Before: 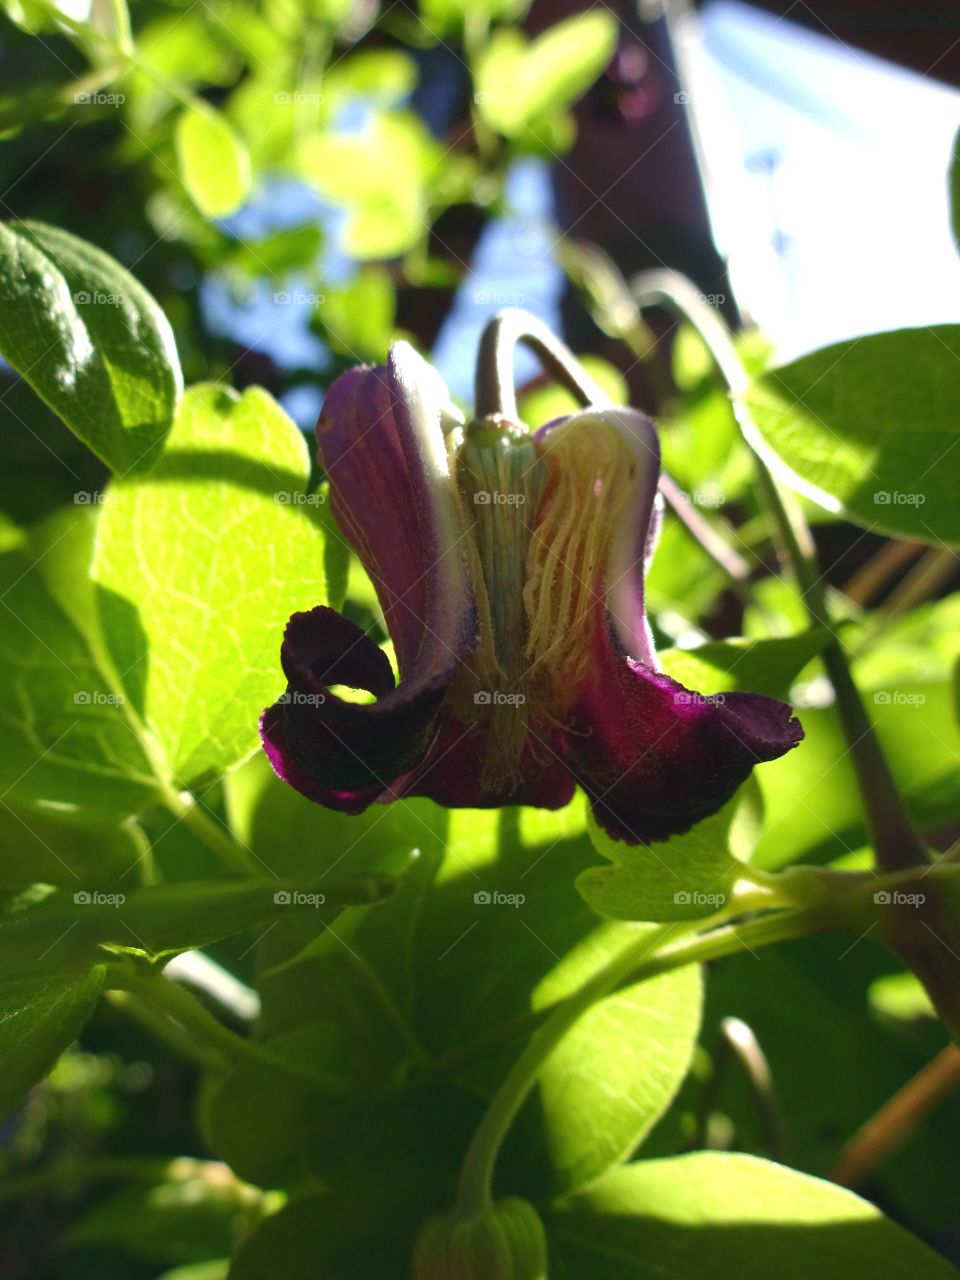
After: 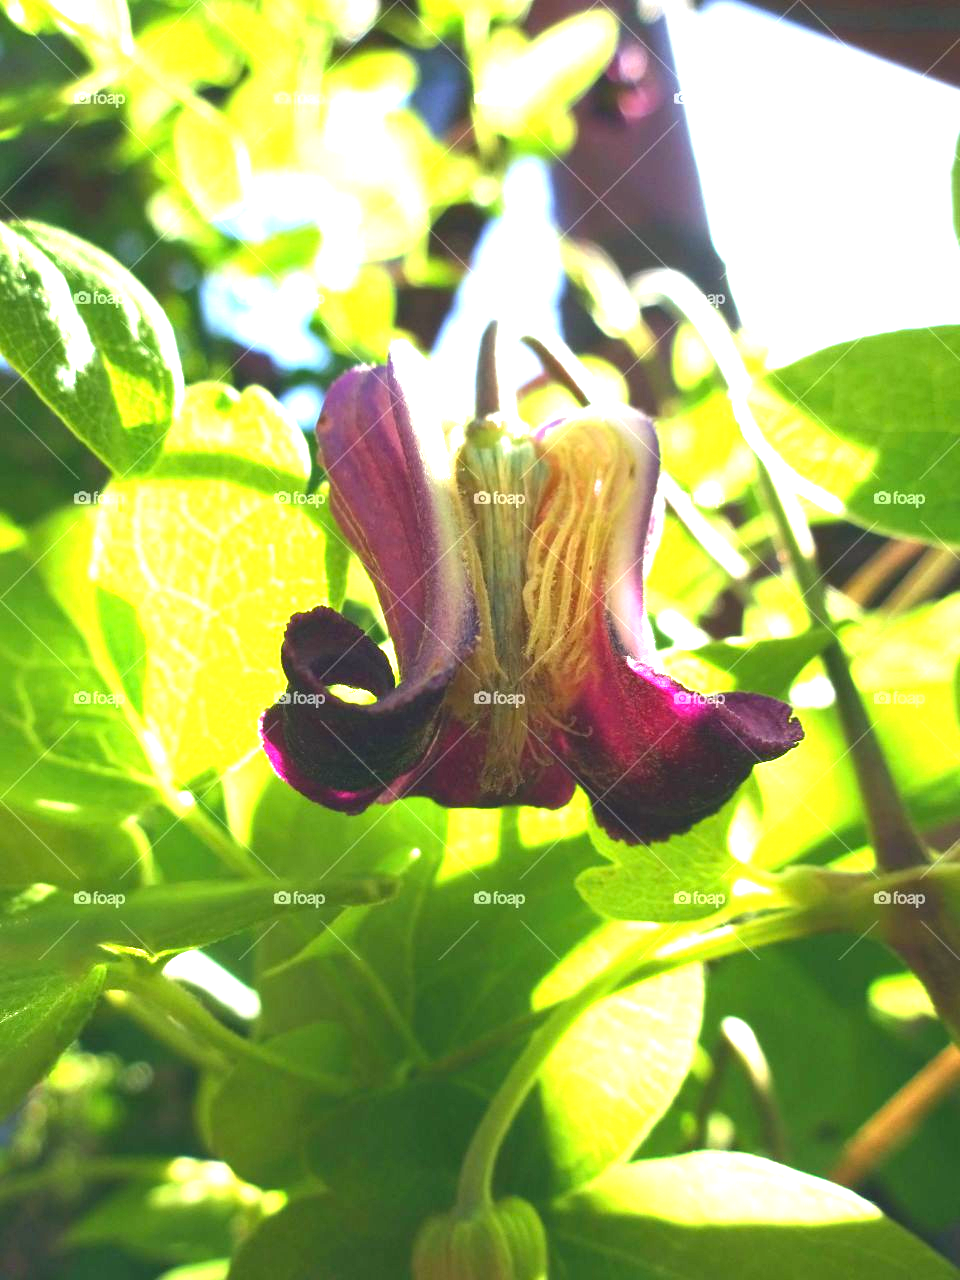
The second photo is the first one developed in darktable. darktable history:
exposure: exposure 2.041 EV, compensate exposure bias true, compensate highlight preservation false
